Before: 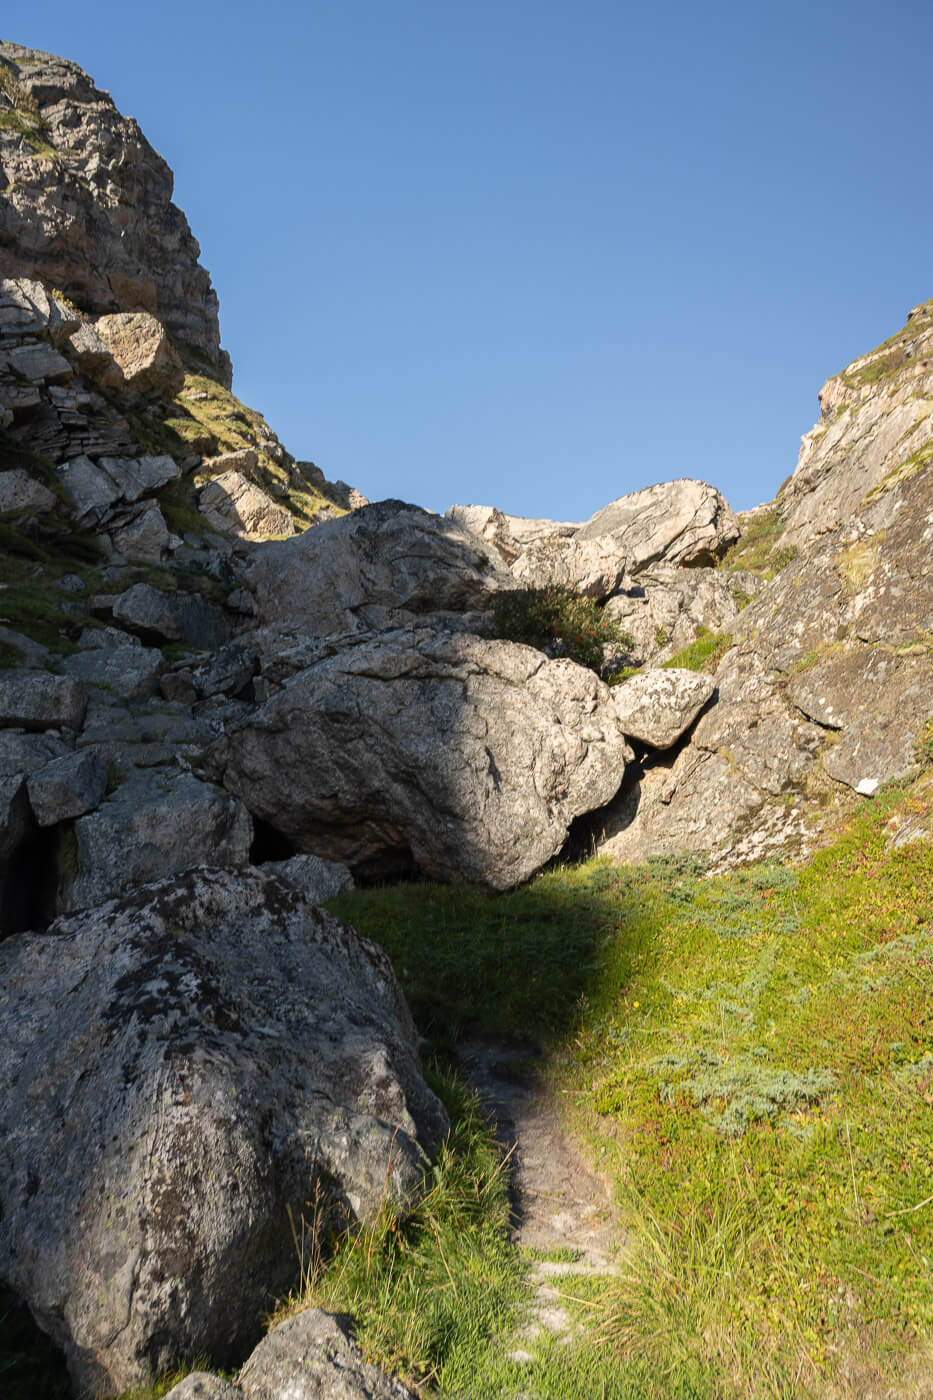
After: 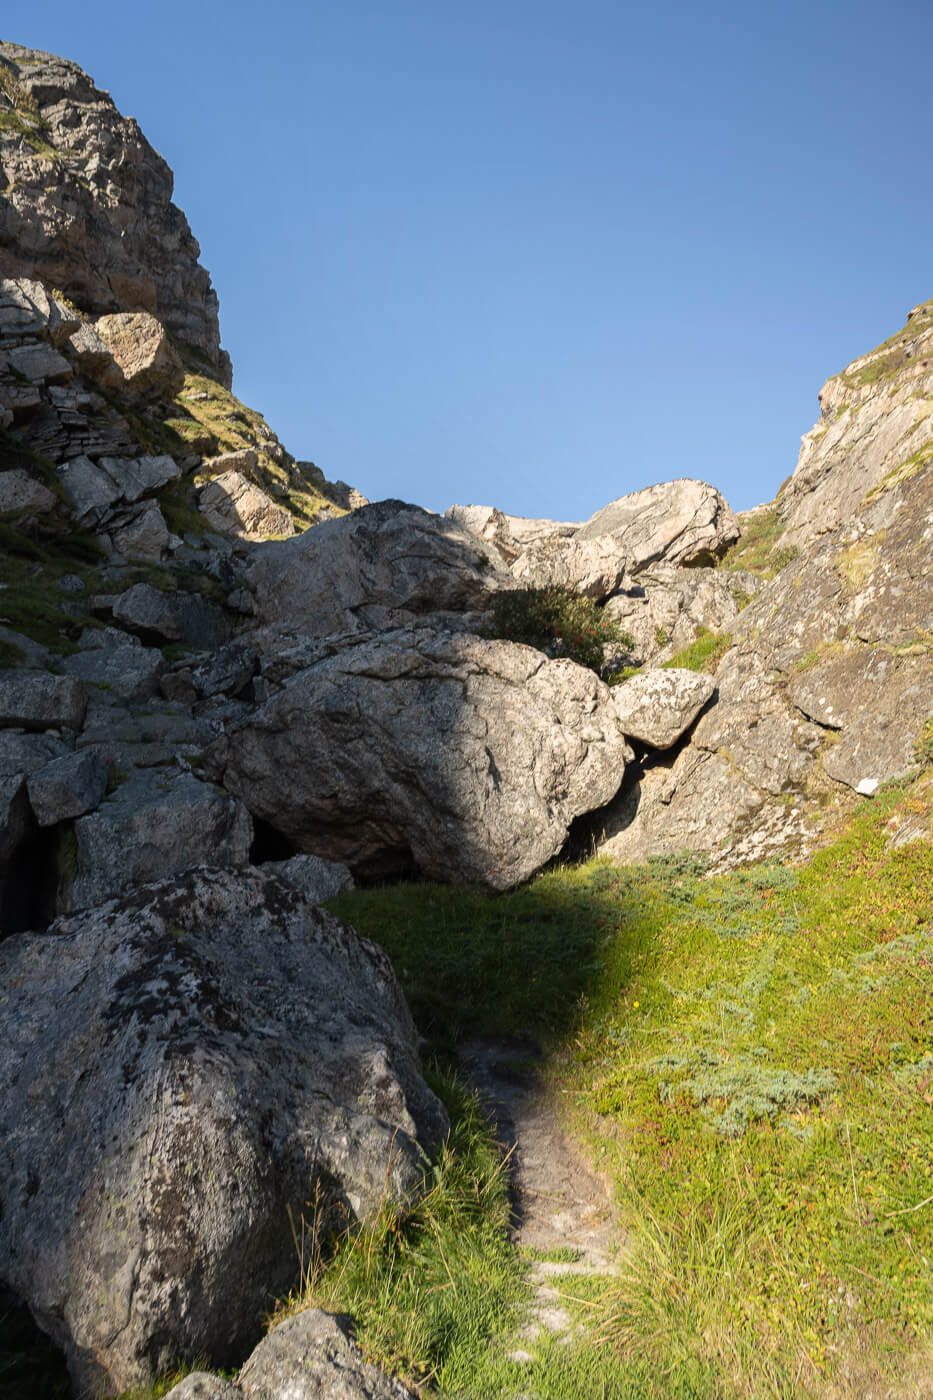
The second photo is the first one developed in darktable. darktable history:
shadows and highlights: shadows -22.26, highlights 44.3, soften with gaussian
